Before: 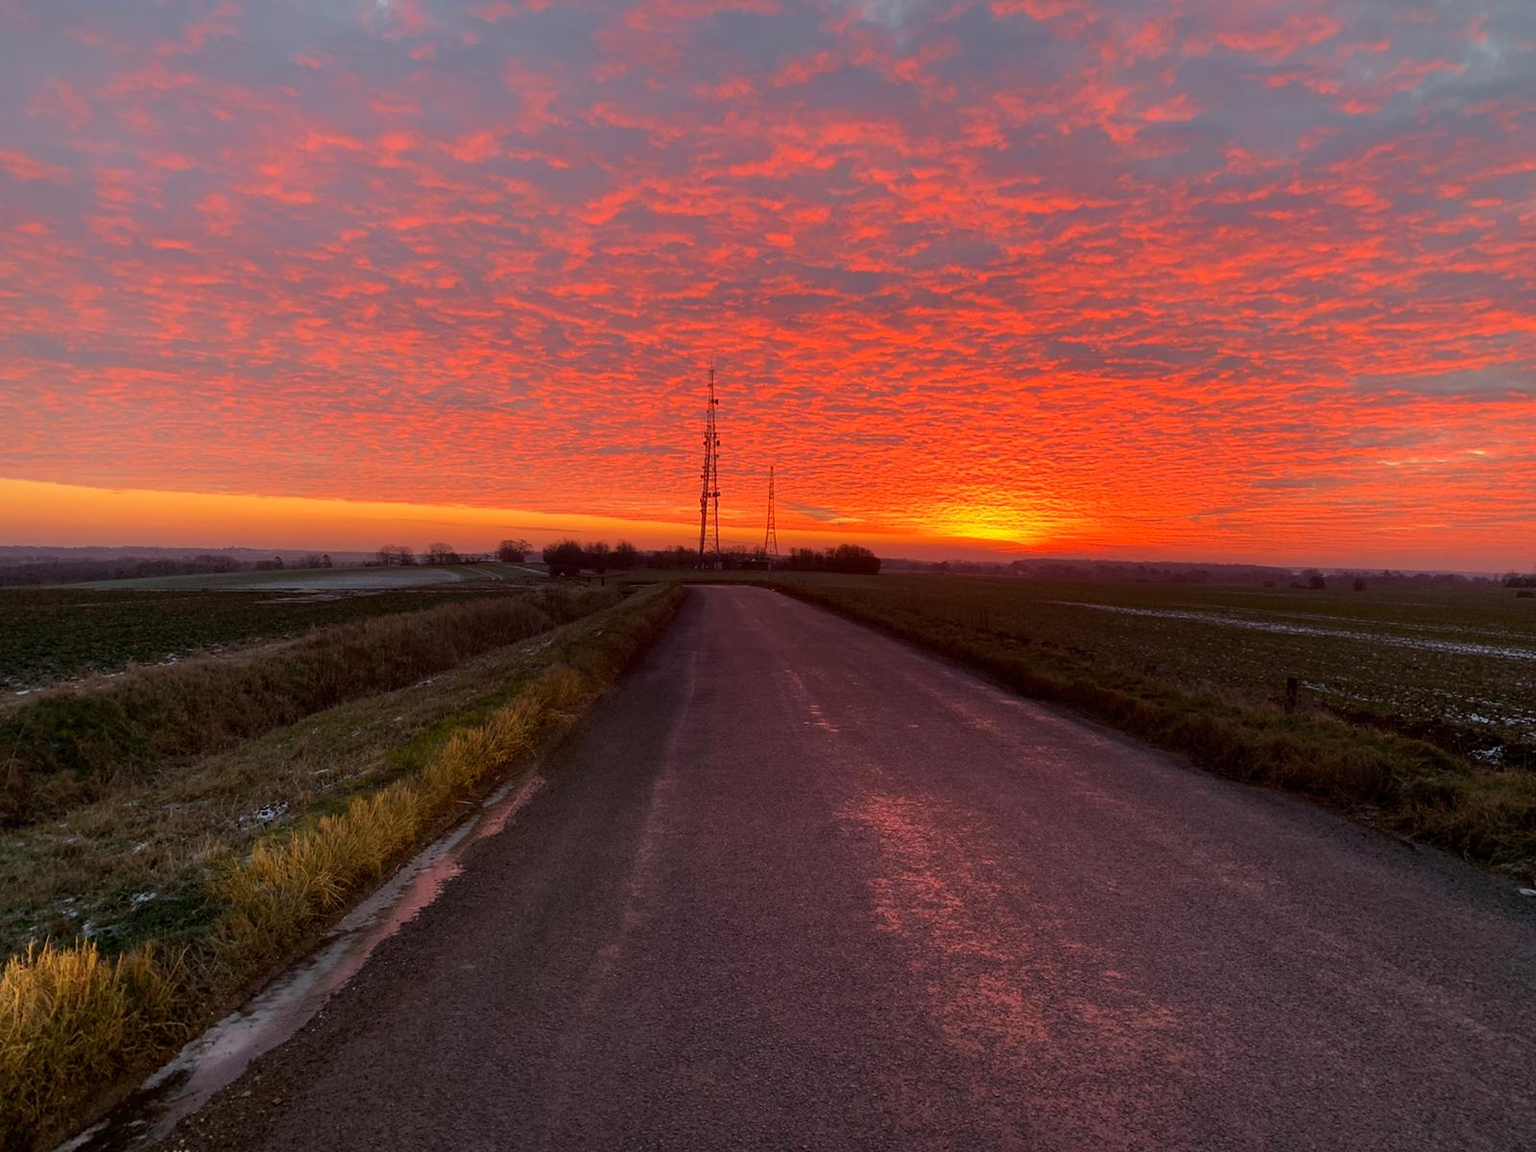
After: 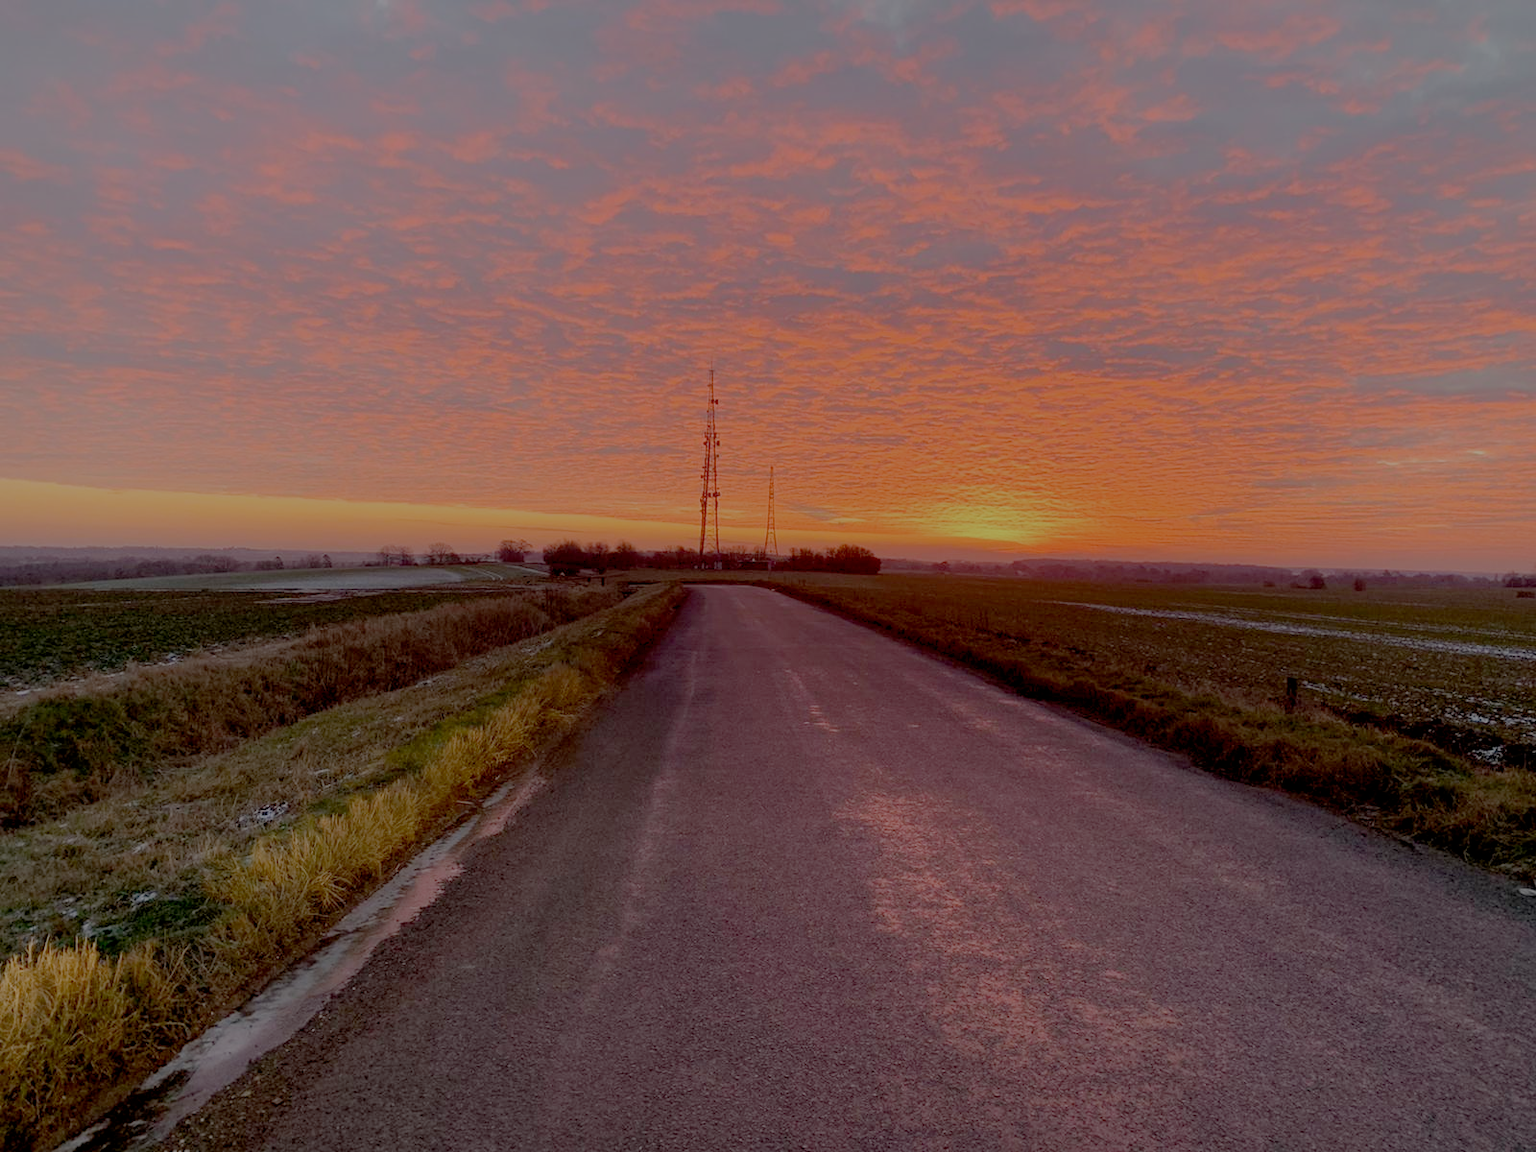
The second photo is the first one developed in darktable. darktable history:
filmic rgb: white relative exposure 8 EV, threshold 3 EV, structure ↔ texture 100%, target black luminance 0%, hardness 2.44, latitude 76.53%, contrast 0.562, shadows ↔ highlights balance 0%, preserve chrominance no, color science v4 (2020), iterations of high-quality reconstruction 10, type of noise poissonian, enable highlight reconstruction true
